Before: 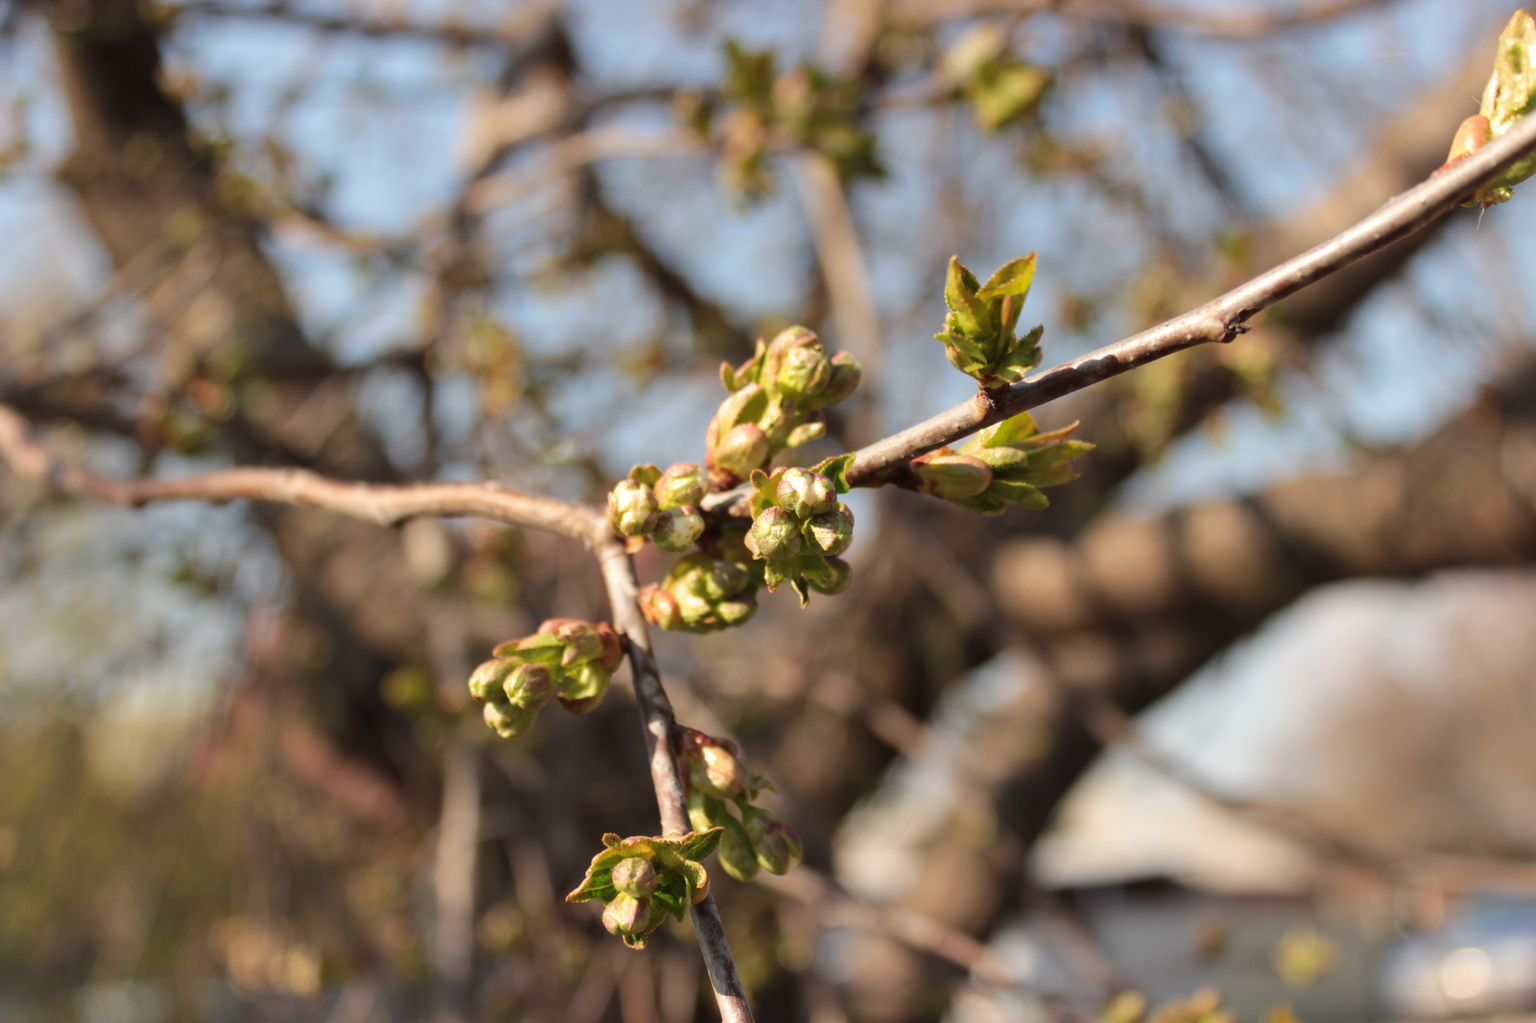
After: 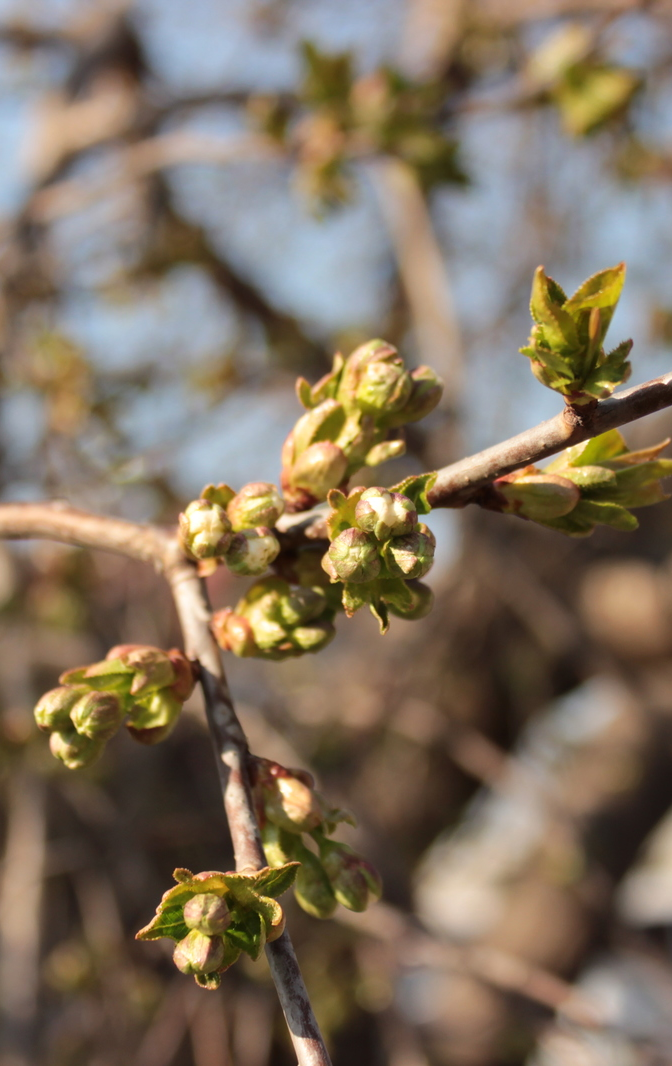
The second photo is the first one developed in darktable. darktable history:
crop: left 28.401%, right 29.555%
contrast brightness saturation: contrast 0.052
